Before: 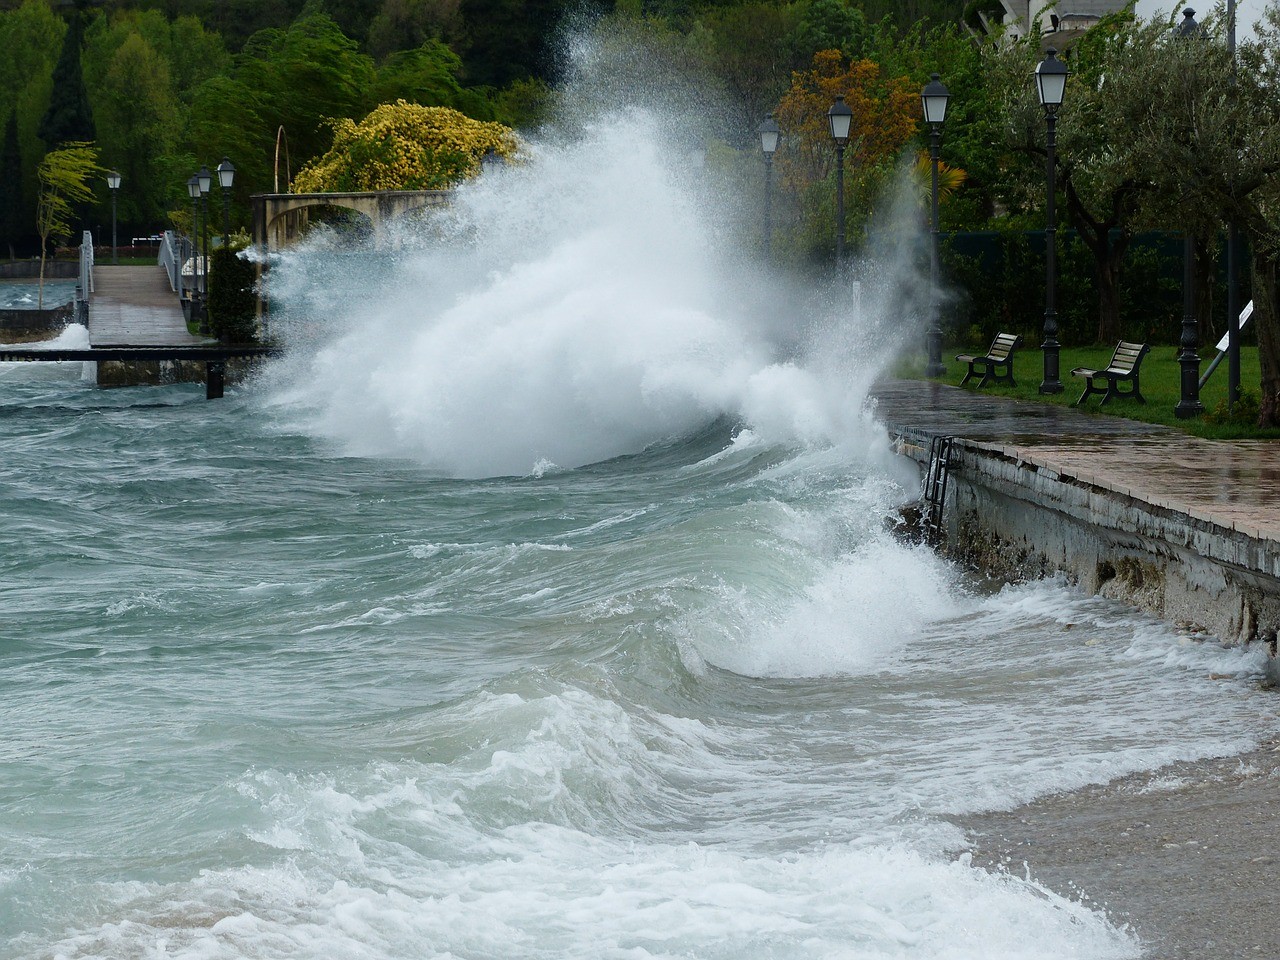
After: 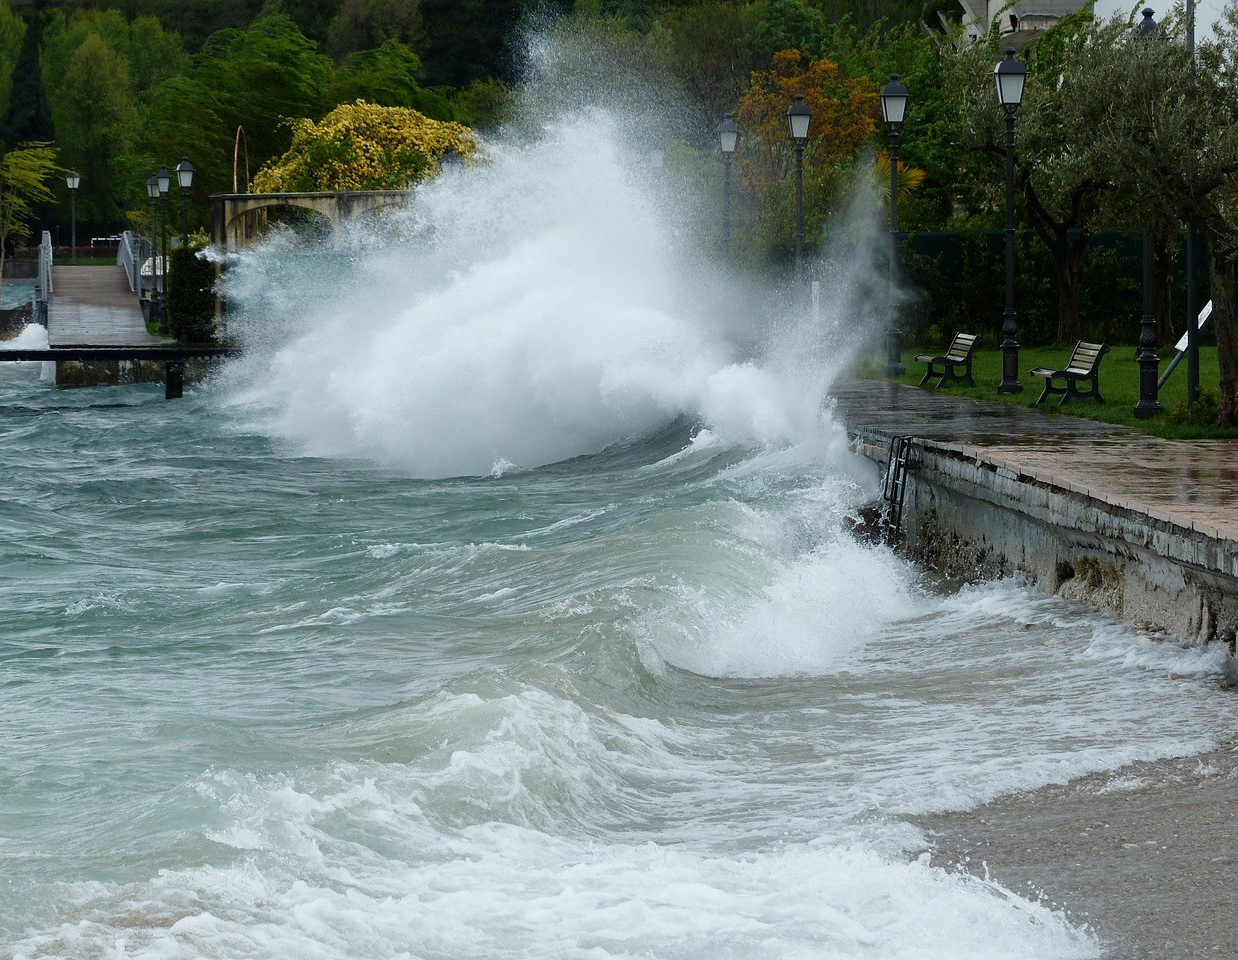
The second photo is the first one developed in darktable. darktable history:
color zones: curves: ch0 [(0.068, 0.464) (0.25, 0.5) (0.48, 0.508) (0.75, 0.536) (0.886, 0.476) (0.967, 0.456)]; ch1 [(0.066, 0.456) (0.25, 0.5) (0.616, 0.508) (0.746, 0.56) (0.934, 0.444)], mix -63.6%
crop and rotate: left 3.237%
